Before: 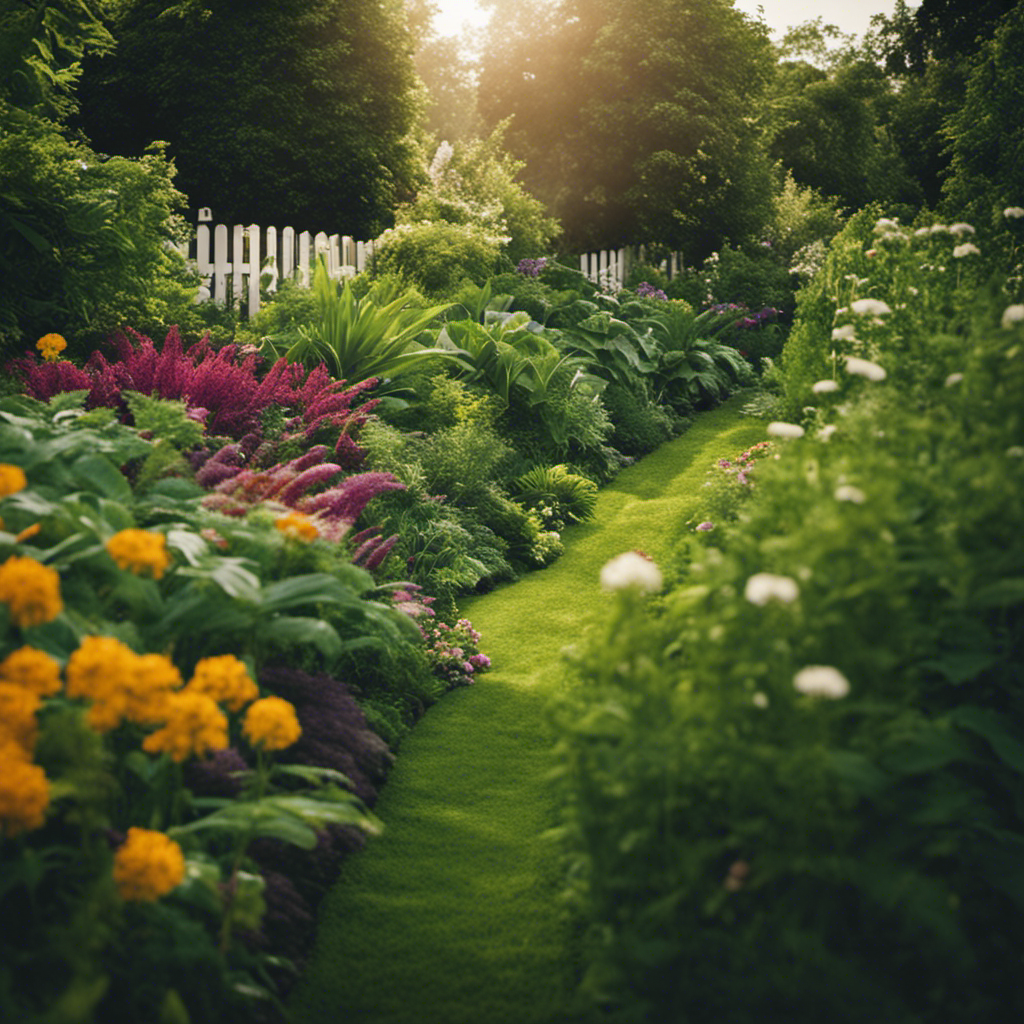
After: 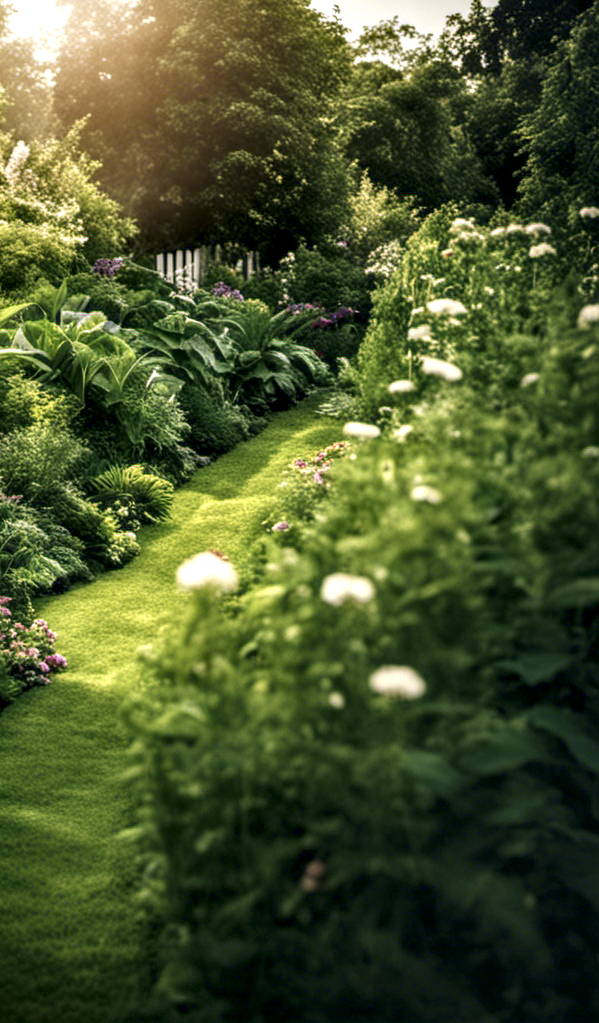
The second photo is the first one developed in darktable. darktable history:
crop: left 41.416%
local contrast: highlights 17%, detail 187%
